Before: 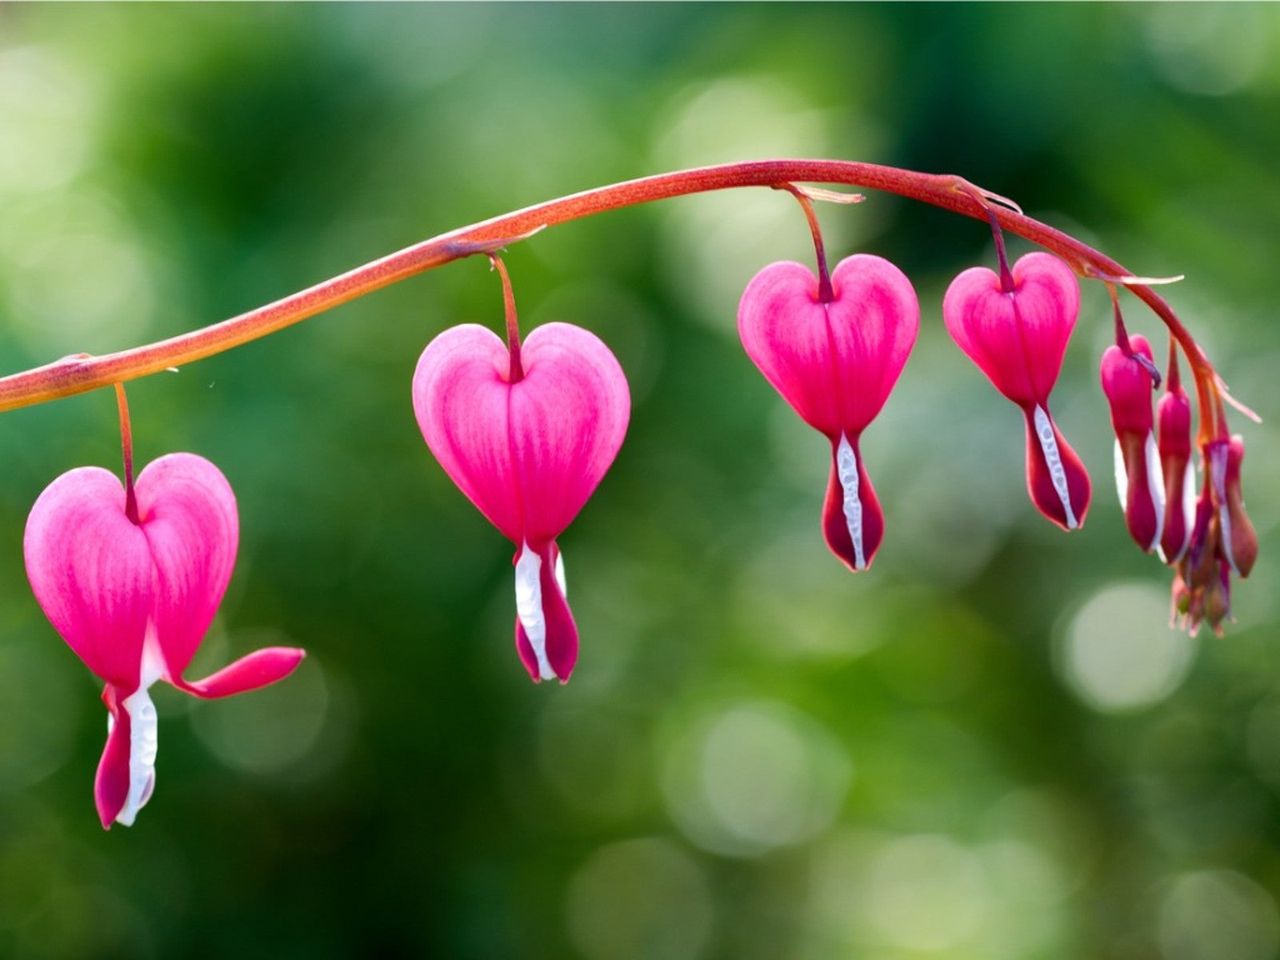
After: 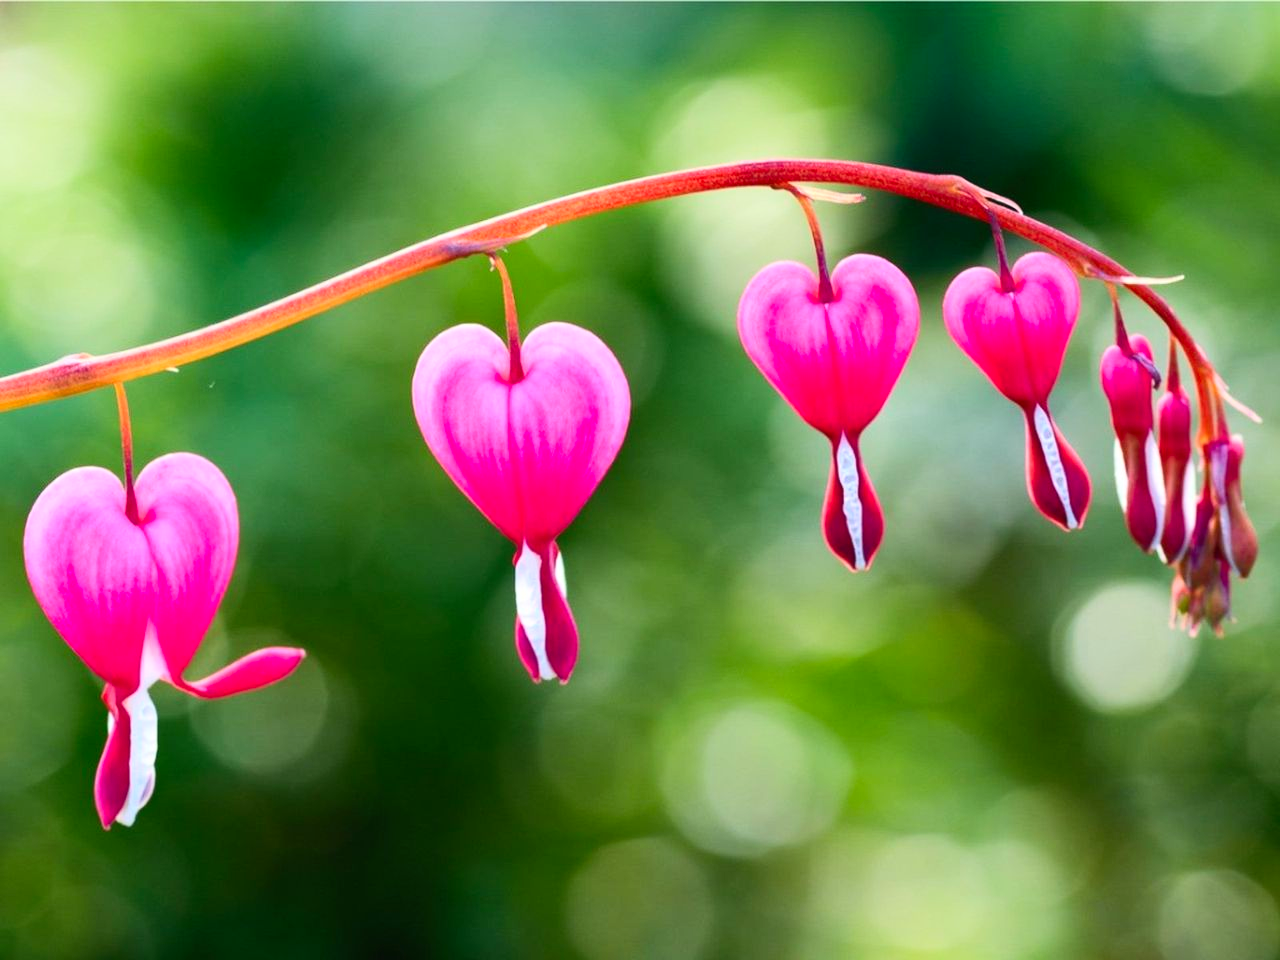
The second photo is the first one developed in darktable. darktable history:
contrast brightness saturation: contrast 0.205, brightness 0.159, saturation 0.216
